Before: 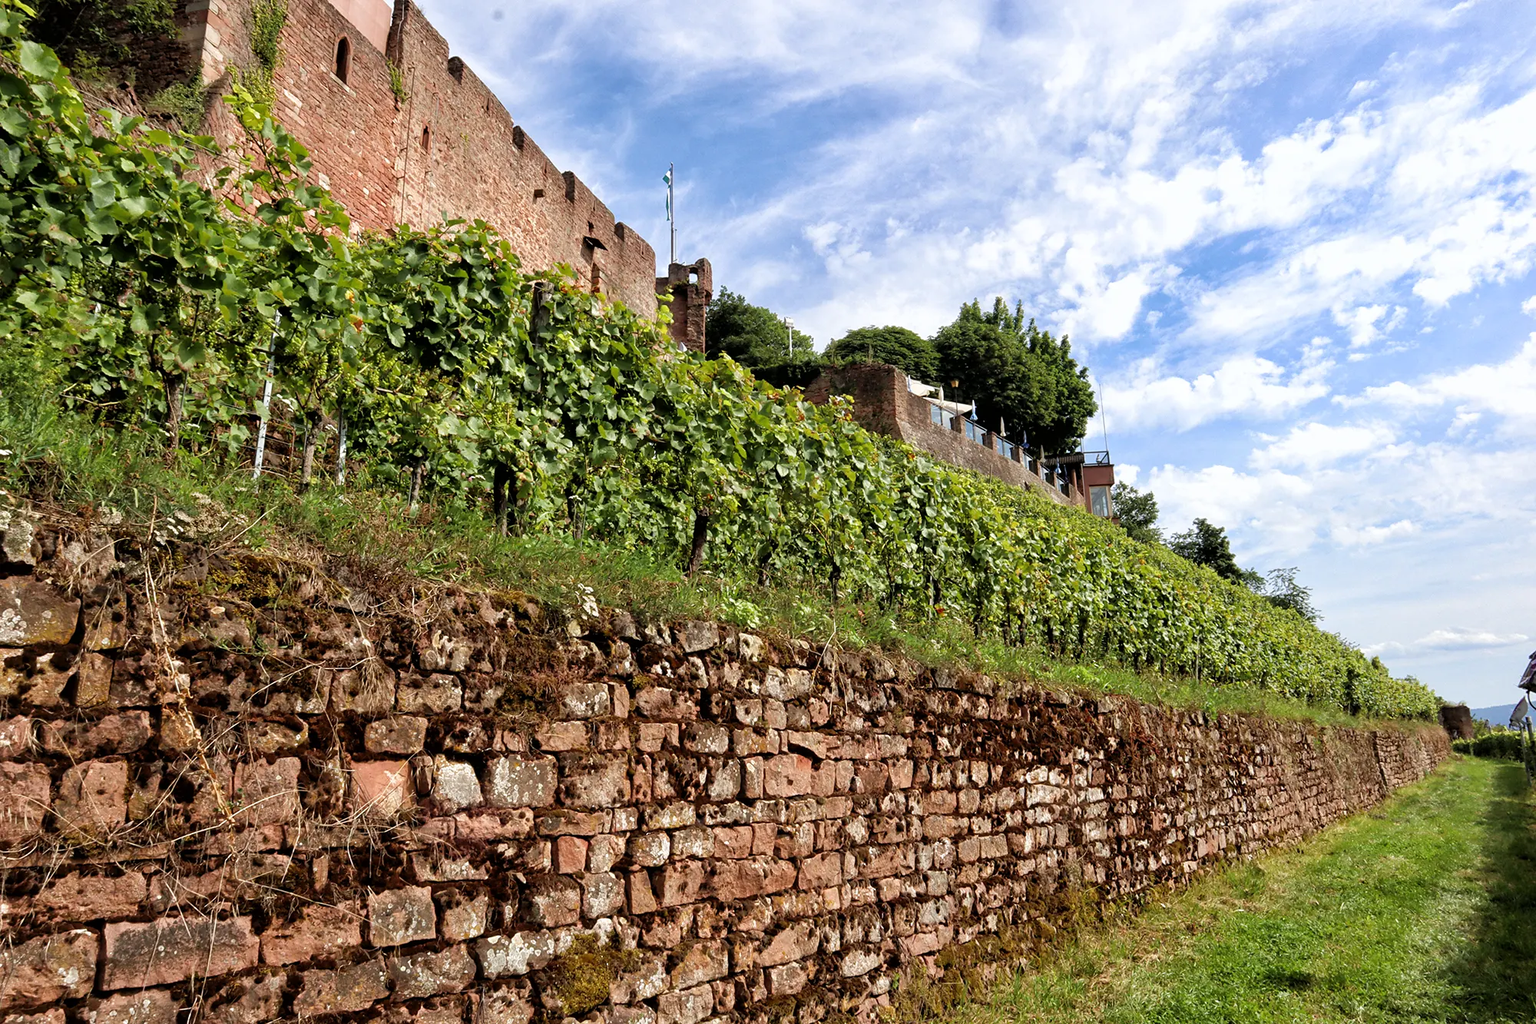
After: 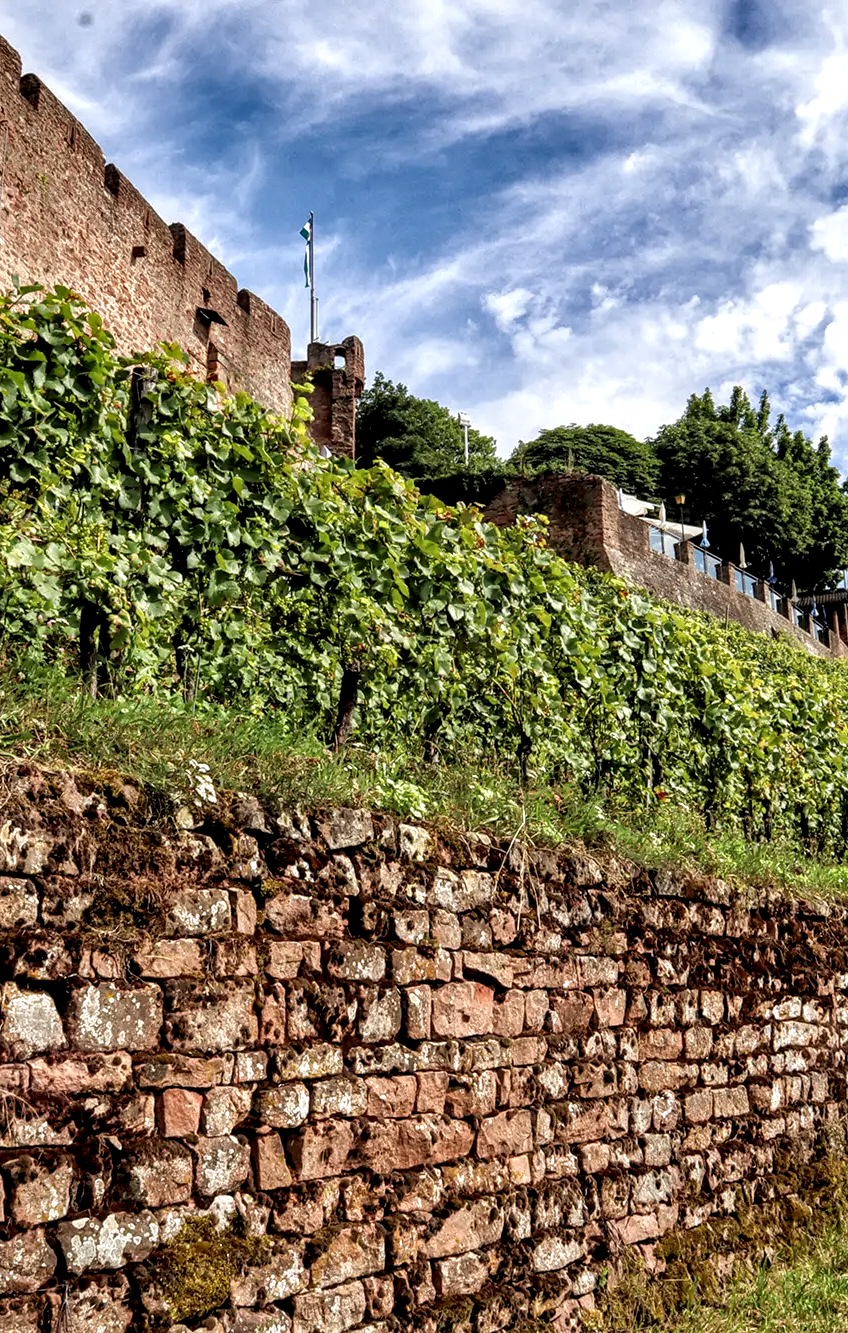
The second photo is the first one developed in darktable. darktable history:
shadows and highlights: soften with gaussian
crop: left 28.164%, right 29.4%
local contrast: highlights 60%, shadows 59%, detail 160%
